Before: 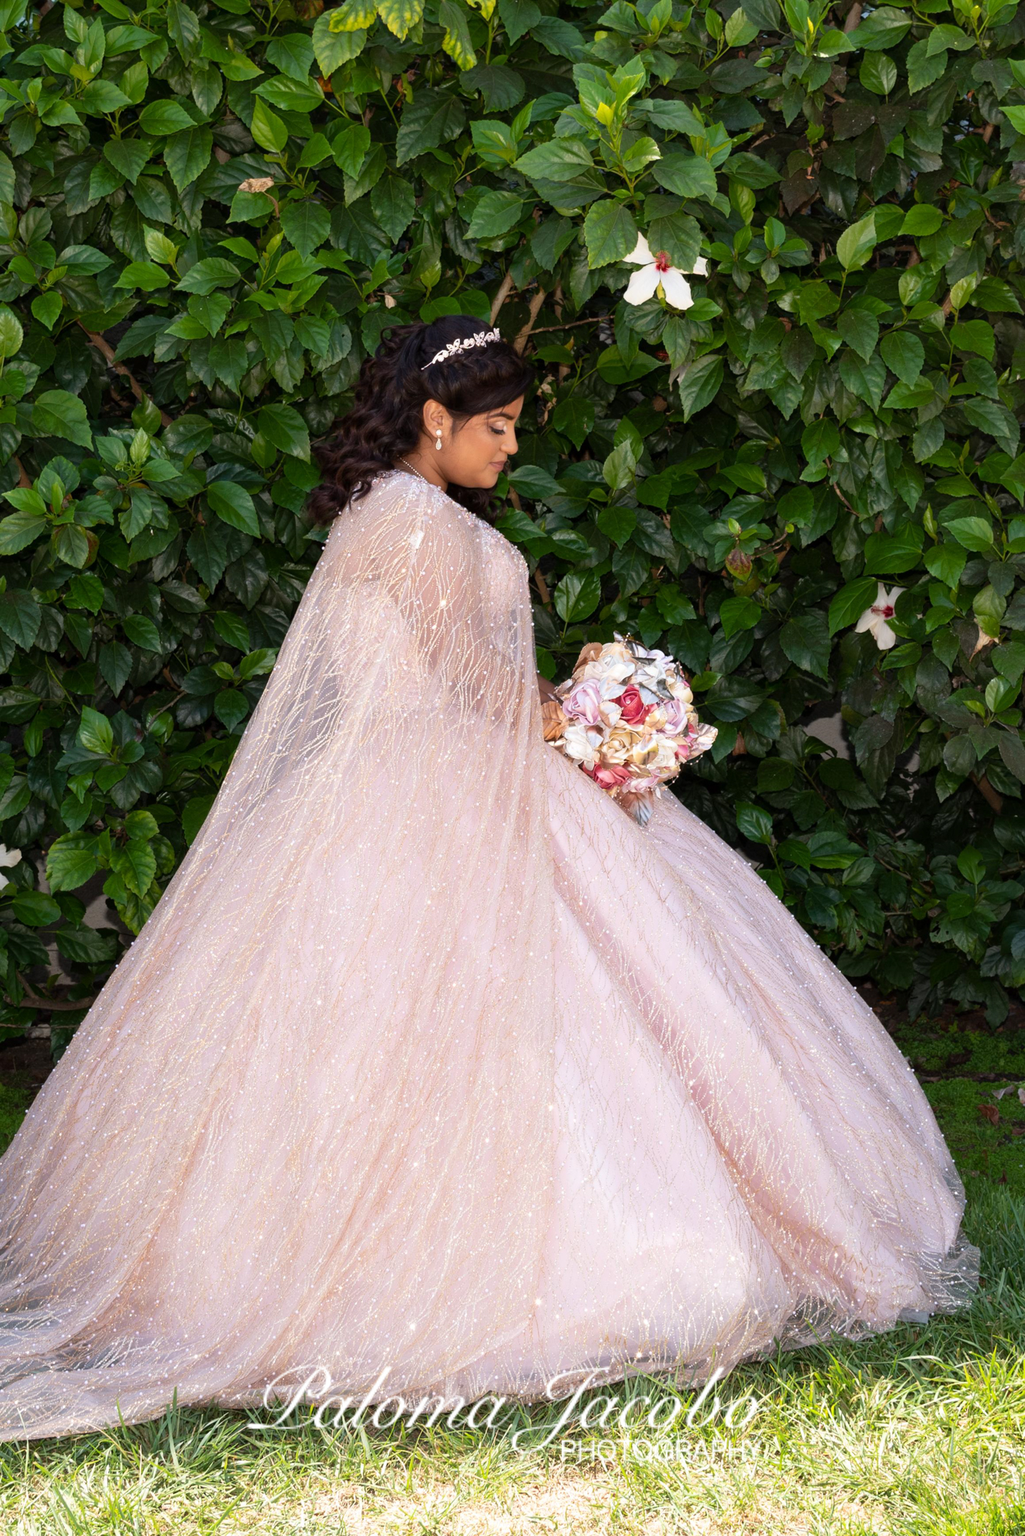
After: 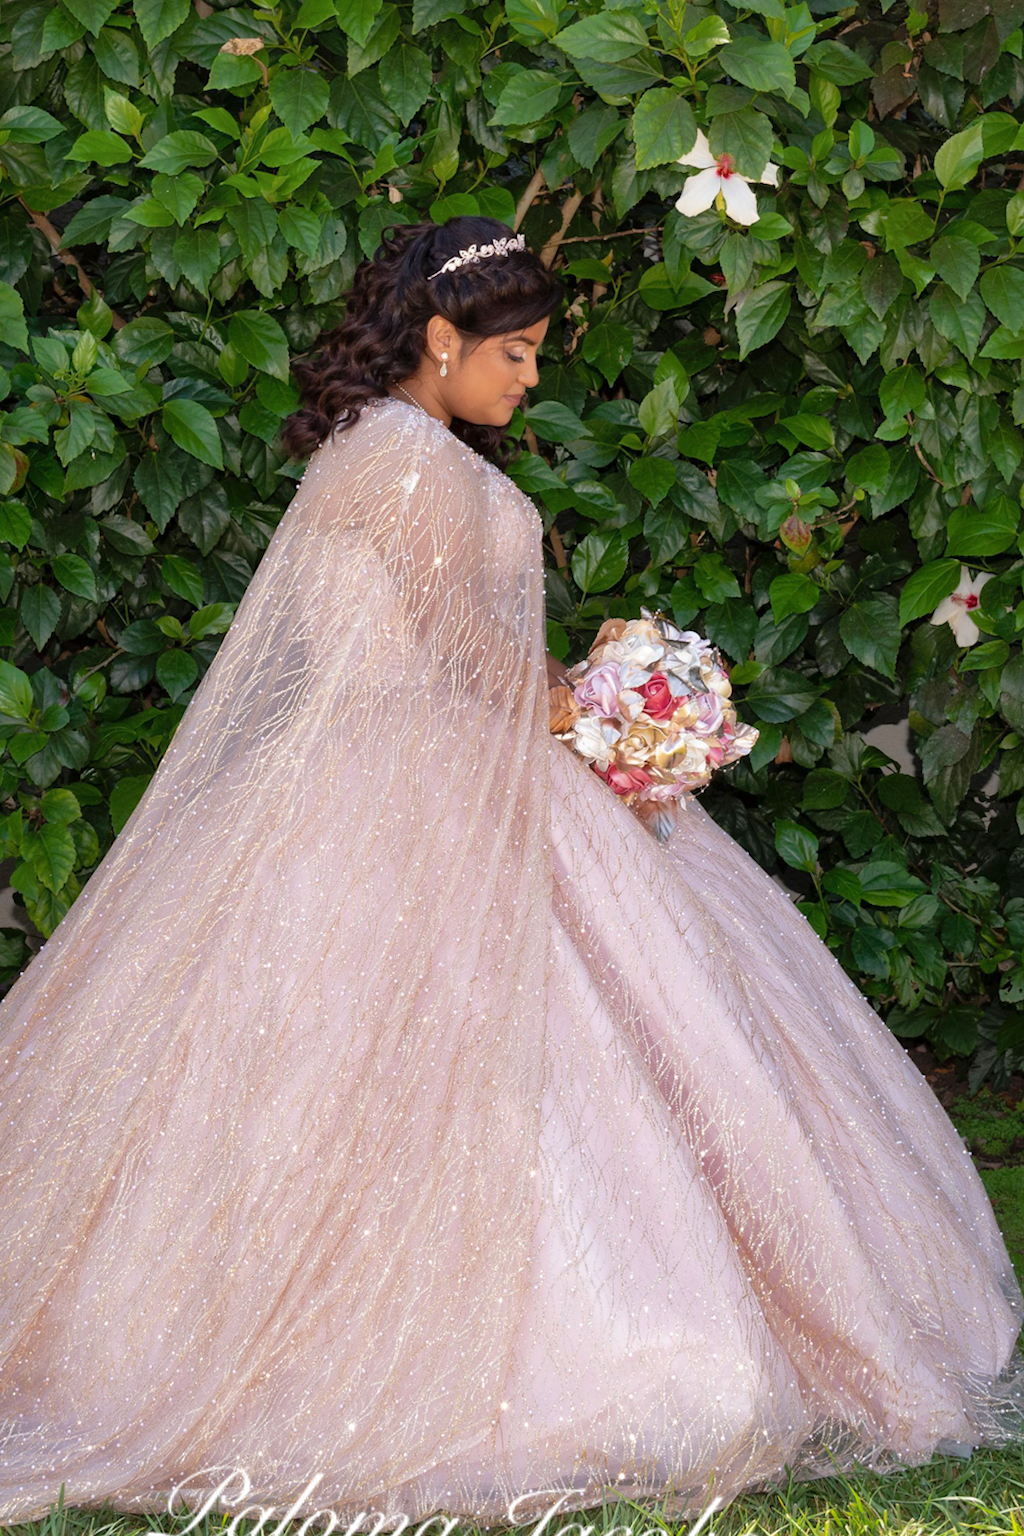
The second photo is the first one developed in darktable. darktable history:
crop and rotate: angle -3.27°, left 5.211%, top 5.211%, right 4.607%, bottom 4.607%
shadows and highlights: on, module defaults
